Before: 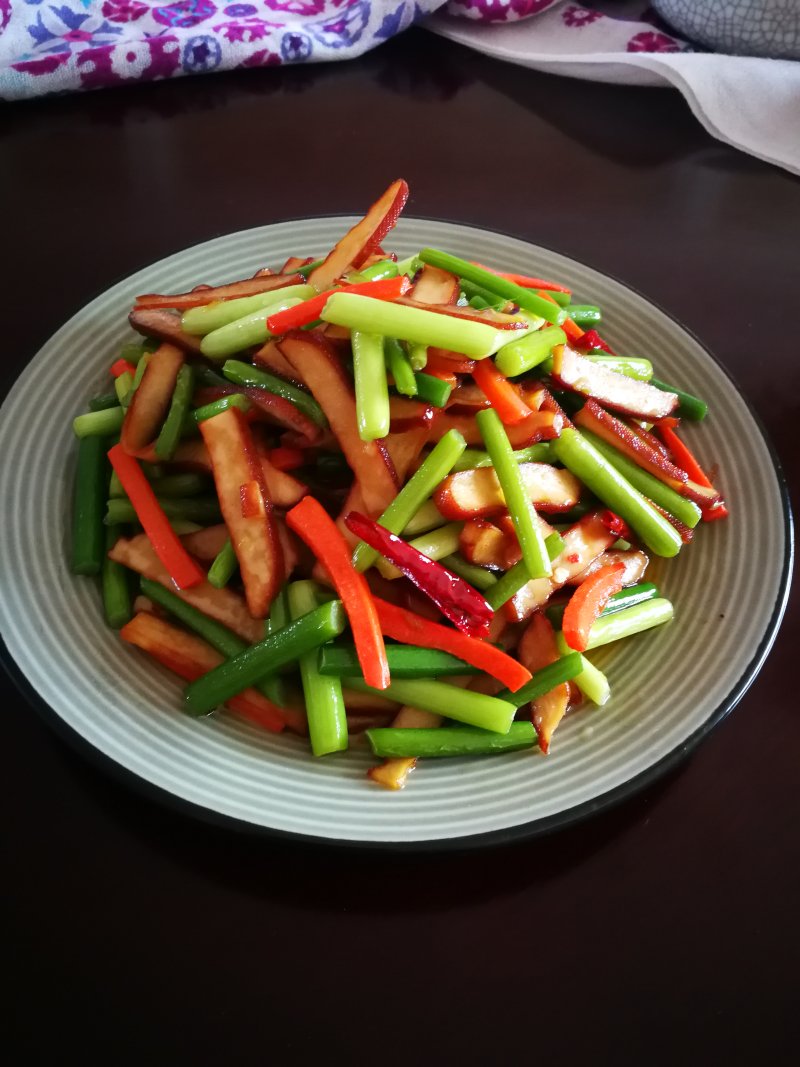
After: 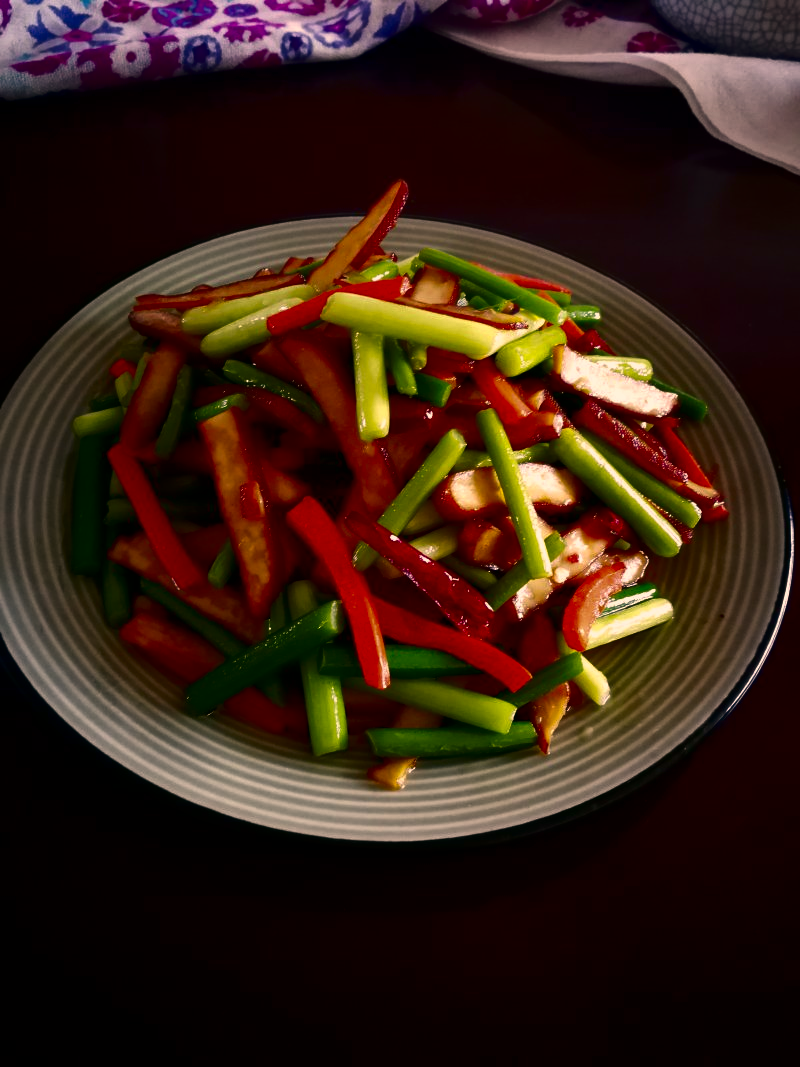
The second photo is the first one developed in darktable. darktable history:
contrast brightness saturation: brightness -0.537
color correction: highlights a* 17.58, highlights b* 19.16
